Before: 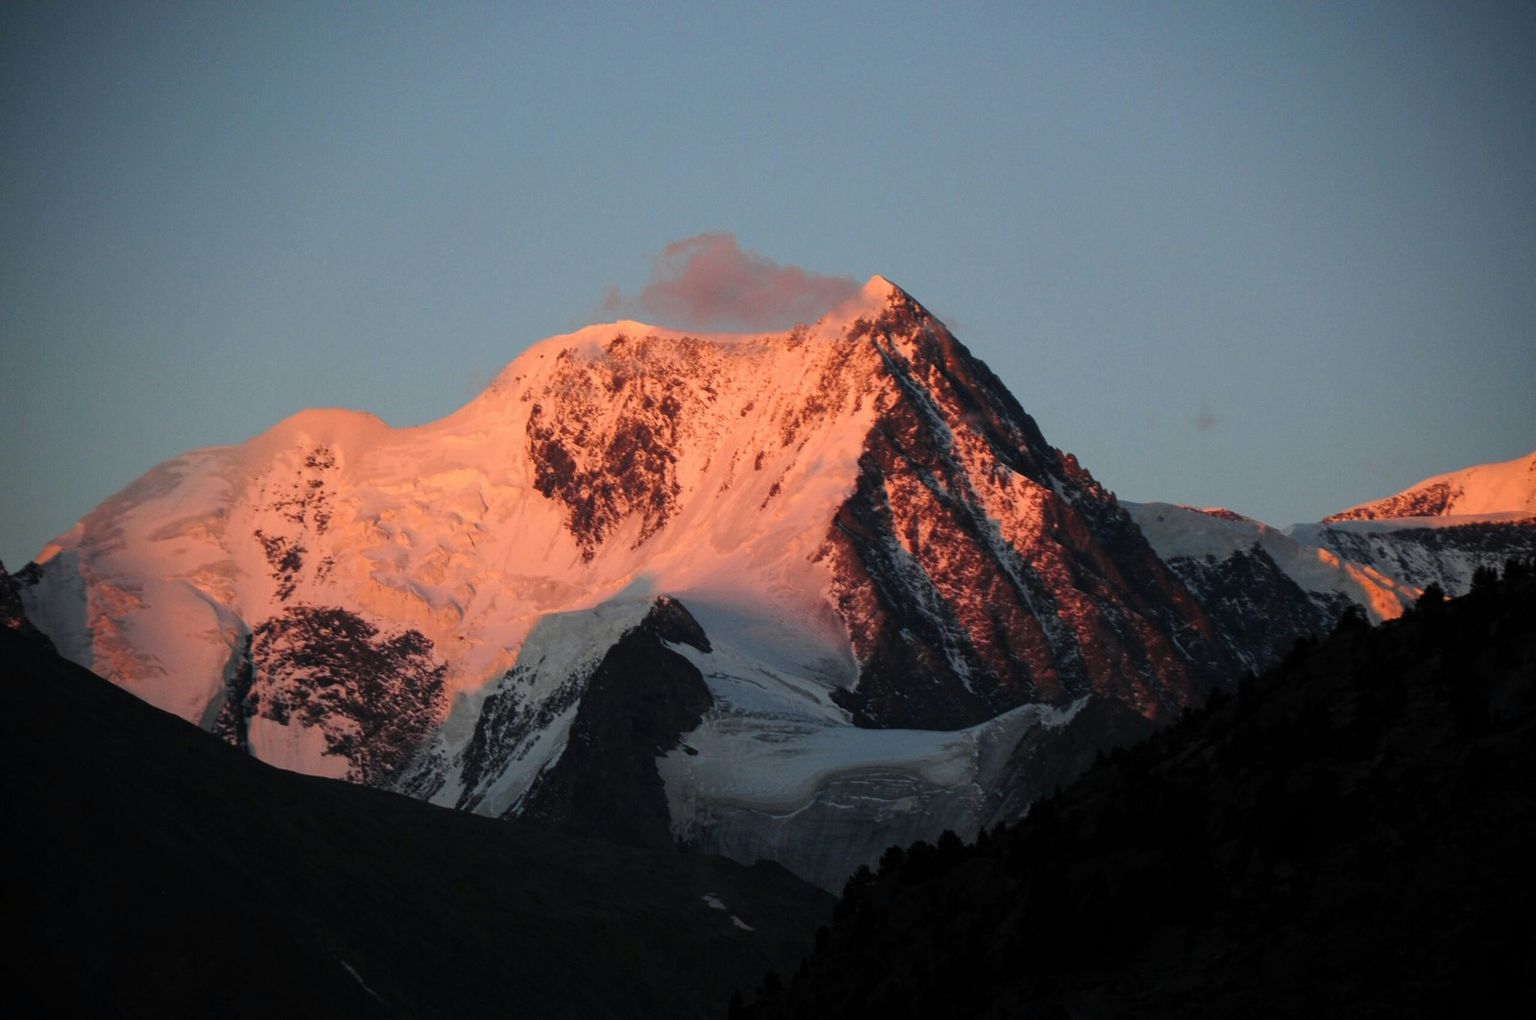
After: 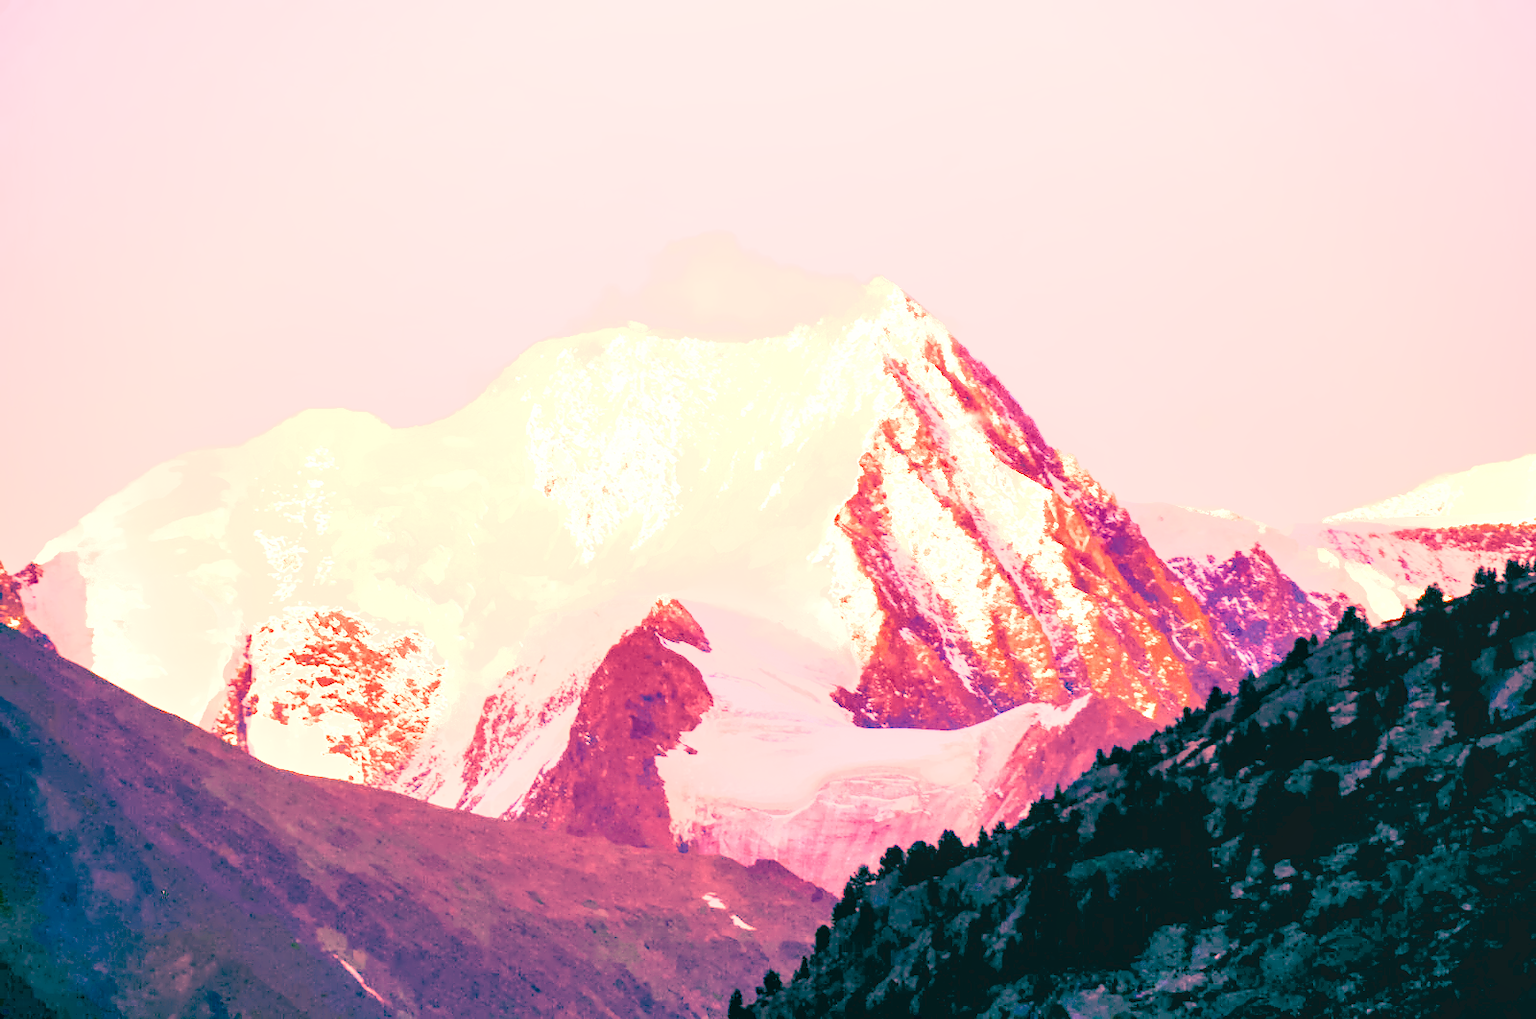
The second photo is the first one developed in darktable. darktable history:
white balance: red 2.229, blue 1.46
highlight reconstruction: method reconstruct color, iterations 1, diameter of reconstruction 64 px
raw chromatic aberrations: on, module defaults
hot pixels: on, module defaults
denoise (profiled): preserve shadows 1.11, scattering 0.121, a [-1, 0, 0], b [0, 0, 0], compensate highlight preservation false
exposure: black level correction 0.001, exposure 0.5 EV, compensate exposure bias true, compensate highlight preservation false
tone equalizer: on, module defaults
color calibration: x 0.37, y 0.382, temperature 4313.32 K
color balance: lift [1.005, 0.99, 1.007, 1.01], gamma [1, 0.979, 1.011, 1.021], gain [0.923, 1.098, 1.025, 0.902], input saturation 90.45%, contrast 7.73%, output saturation 105.91%
color balance rgb: linear chroma grading › global chroma 20%, perceptual saturation grading › global saturation 65%, perceptual saturation grading › highlights 50%, perceptual saturation grading › shadows 30%, perceptual brilliance grading › global brilliance 12%, perceptual brilliance grading › highlights 15%, global vibrance 20%
base curve: curves: ch0 [(0, 0) (0.028, 0.03) (0.121, 0.232) (0.46, 0.748) (0.859, 0.968) (1, 1)]
filmic rgb: black relative exposure -7.75 EV, white relative exposure 4.4 EV, threshold 3 EV, target black luminance 0%, hardness 3.76, latitude 50.51%, contrast 1.074, highlights saturation mix 10%, shadows ↔ highlights balance -0.22%, color science v4 (2020), enable highlight reconstruction true
tone curve: curves: ch0 [(0, 0.081) (0.483, 0.453) (0.881, 0.992)]
levels: levels [0.026, 0.507, 0.987]
shadows and highlights: shadows 37.27, highlights -28.18, soften with gaussian
local contrast: on, module defaults
local contrast #1: highlights 19%, detail 186%
color correction: highlights a* 17.88, highlights b* 18.79
color zones: curves: ch0 [(0.018, 0.548) (0.197, 0.654) (0.425, 0.447) (0.605, 0.658) (0.732, 0.579)]; ch1 [(0.105, 0.531) (0.224, 0.531) (0.386, 0.39) (0.618, 0.456) (0.732, 0.456) (0.956, 0.421)]; ch2 [(0.039, 0.583) (0.215, 0.465) (0.399, 0.544) (0.465, 0.548) (0.614, 0.447) (0.724, 0.43) (0.882, 0.623) (0.956, 0.632)]
